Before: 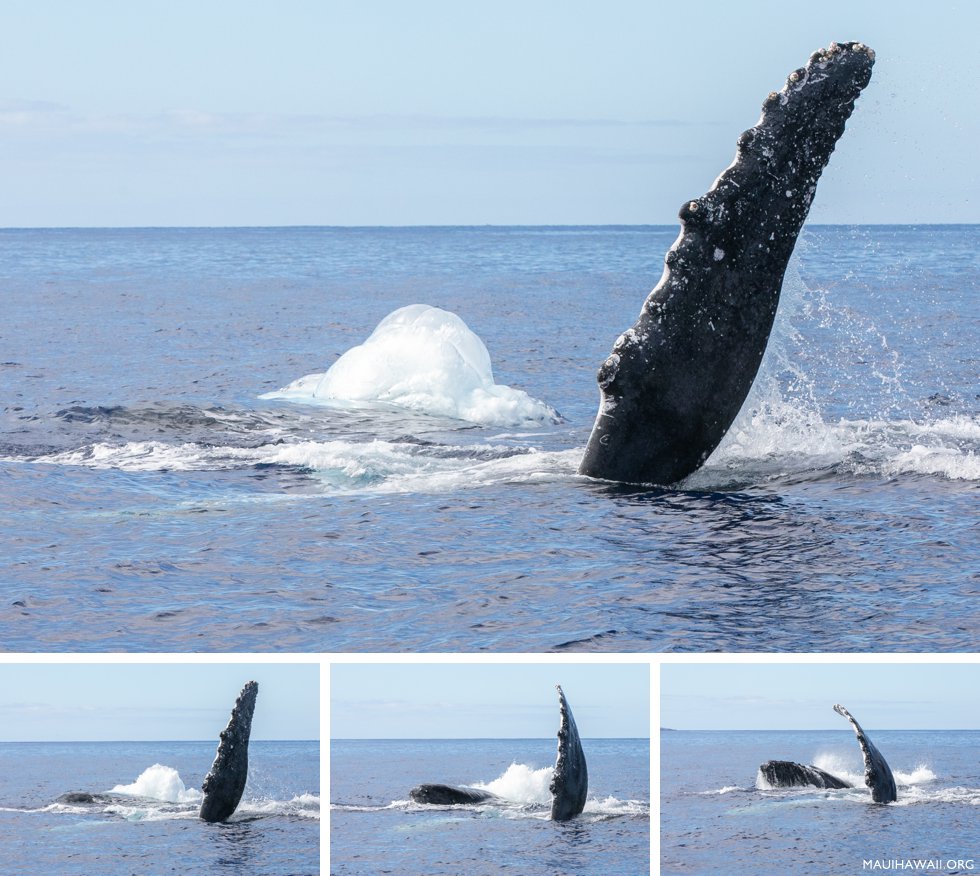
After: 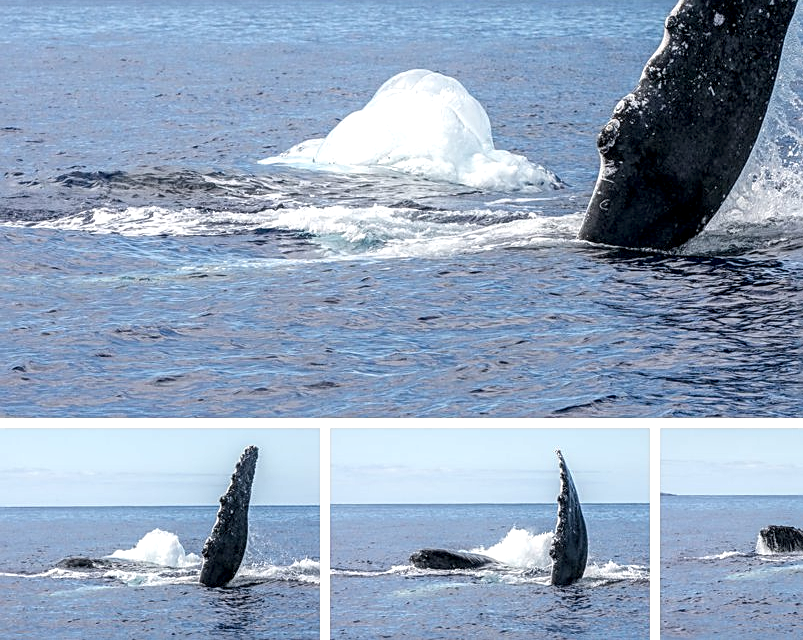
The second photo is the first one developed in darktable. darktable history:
sharpen: on, module defaults
local contrast: highlights 29%, detail 150%
crop: top 26.931%, right 18.008%
